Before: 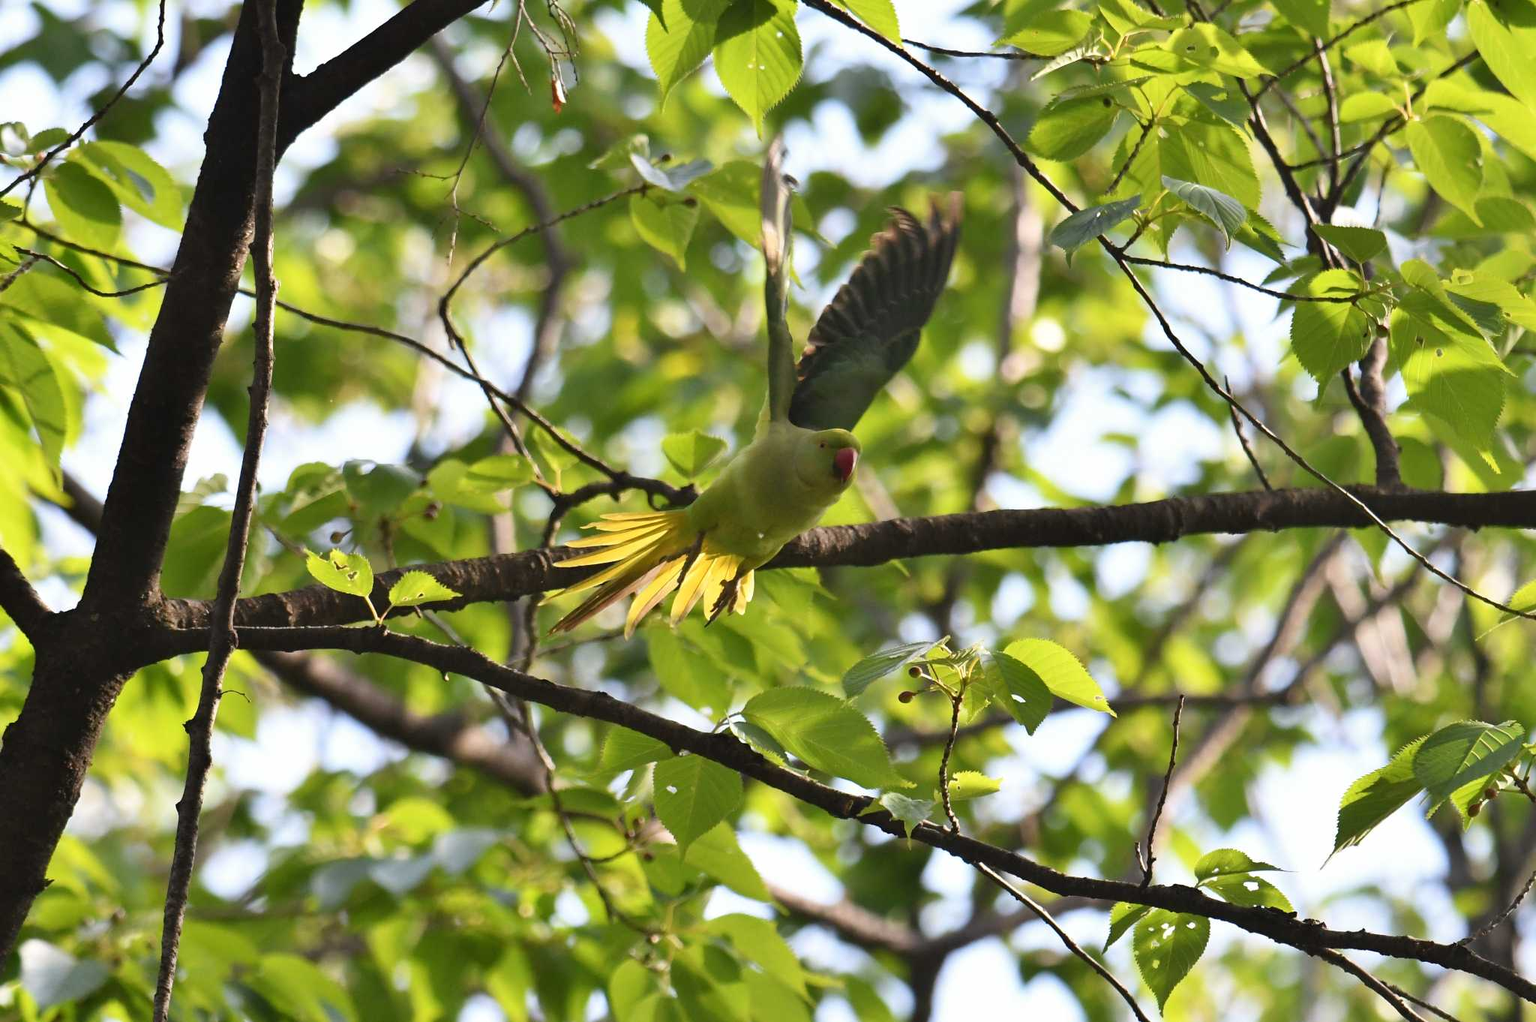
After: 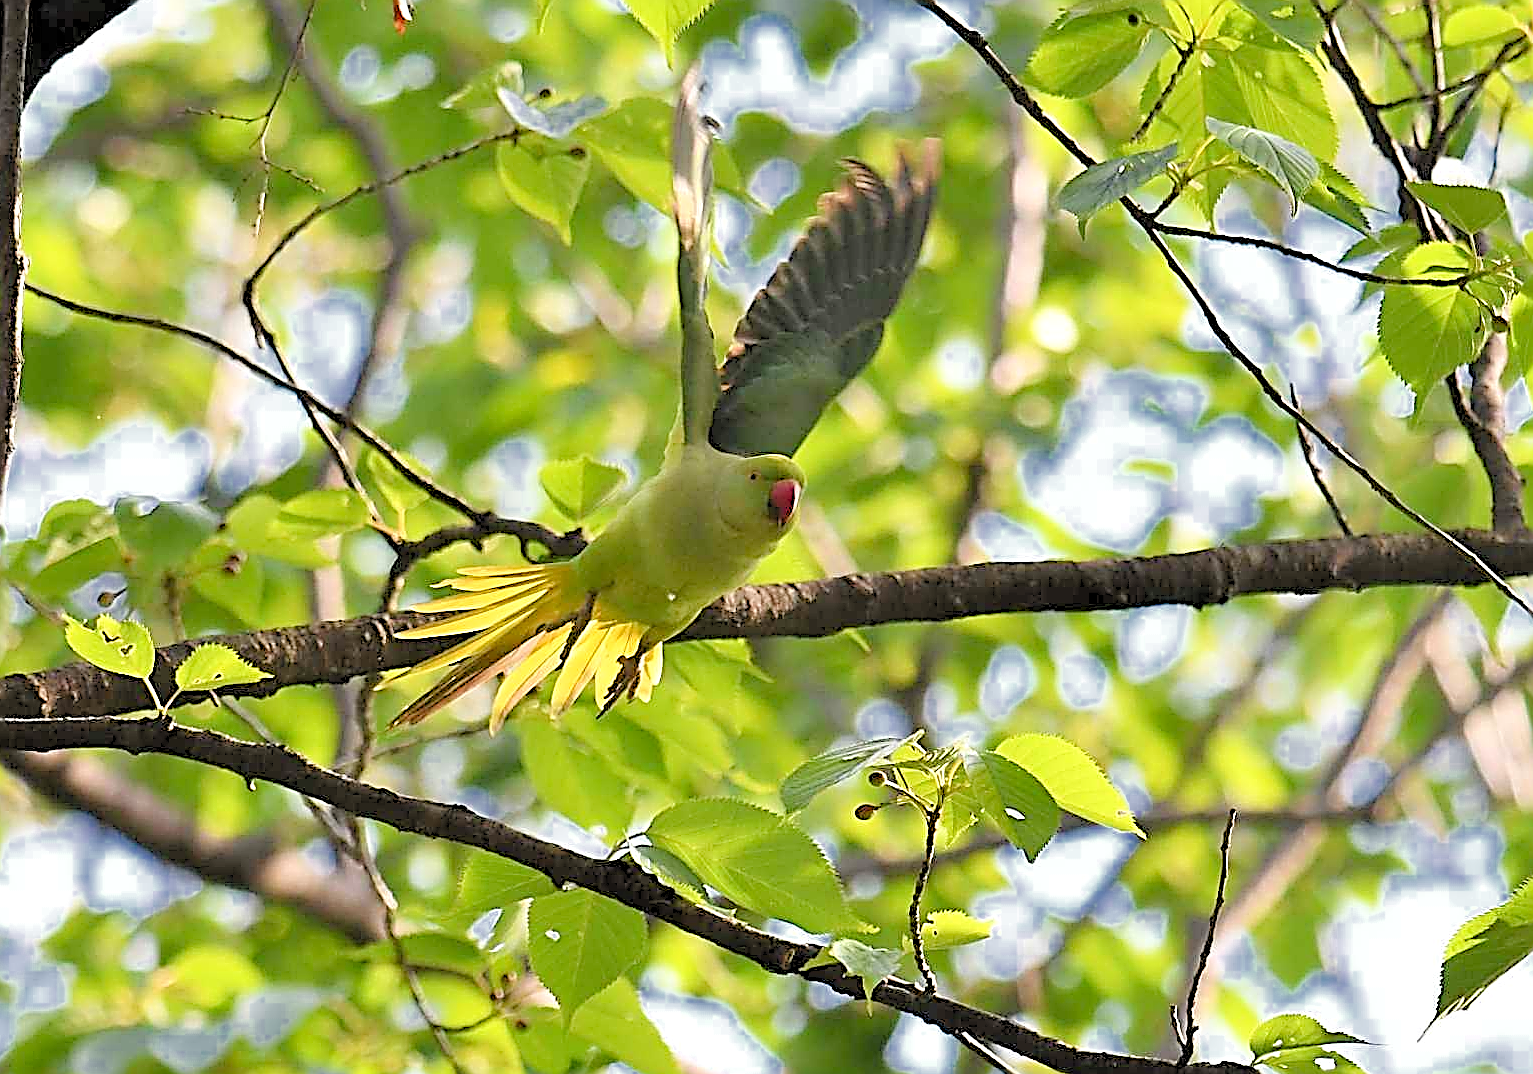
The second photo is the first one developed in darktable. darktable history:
levels: levels [0.072, 0.414, 0.976]
crop: left 16.768%, top 8.653%, right 8.362%, bottom 12.485%
sharpen: amount 2
color zones: curves: ch0 [(0, 0.497) (0.143, 0.5) (0.286, 0.5) (0.429, 0.483) (0.571, 0.116) (0.714, -0.006) (0.857, 0.28) (1, 0.497)]
